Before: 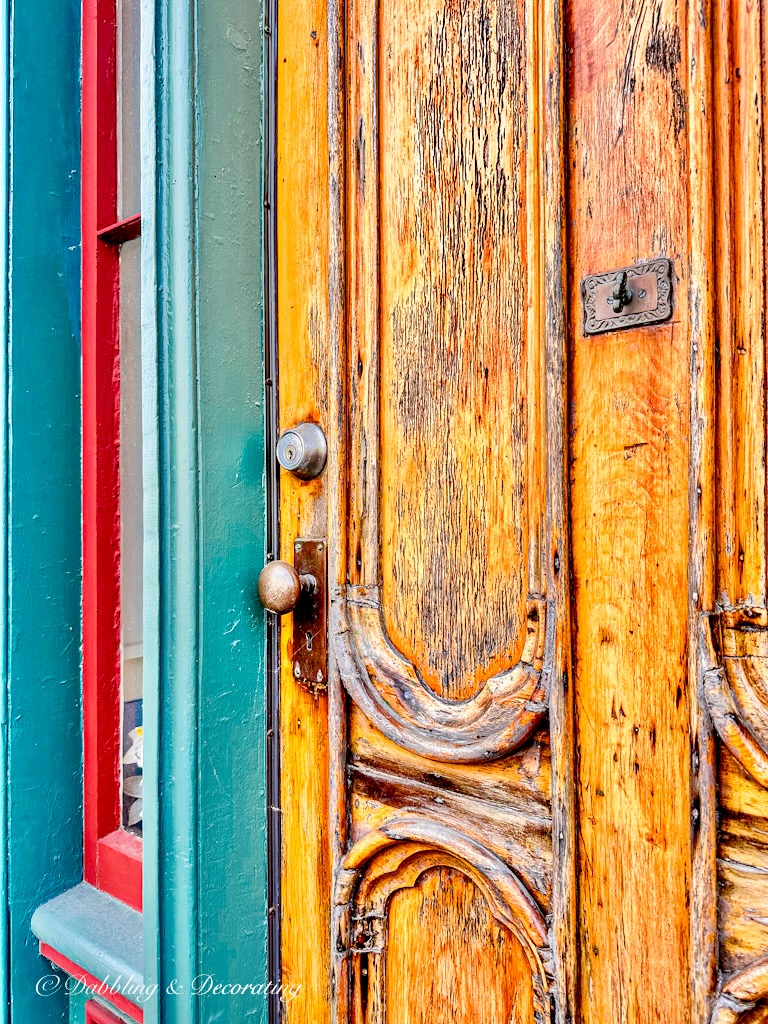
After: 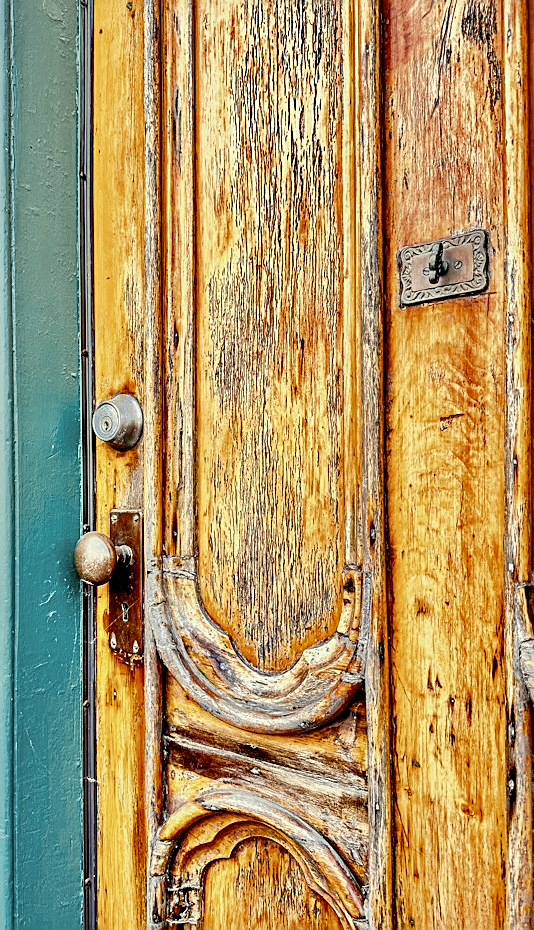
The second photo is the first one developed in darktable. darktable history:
color correction: highlights a* -5.94, highlights b* 11.19
sharpen: on, module defaults
crop and rotate: left 24.034%, top 2.838%, right 6.406%, bottom 6.299%
color zones: curves: ch0 [(0, 0.5) (0.125, 0.4) (0.25, 0.5) (0.375, 0.4) (0.5, 0.4) (0.625, 0.35) (0.75, 0.35) (0.875, 0.5)]; ch1 [(0, 0.35) (0.125, 0.45) (0.25, 0.35) (0.375, 0.35) (0.5, 0.35) (0.625, 0.35) (0.75, 0.45) (0.875, 0.35)]; ch2 [(0, 0.6) (0.125, 0.5) (0.25, 0.5) (0.375, 0.6) (0.5, 0.6) (0.625, 0.5) (0.75, 0.5) (0.875, 0.5)]
